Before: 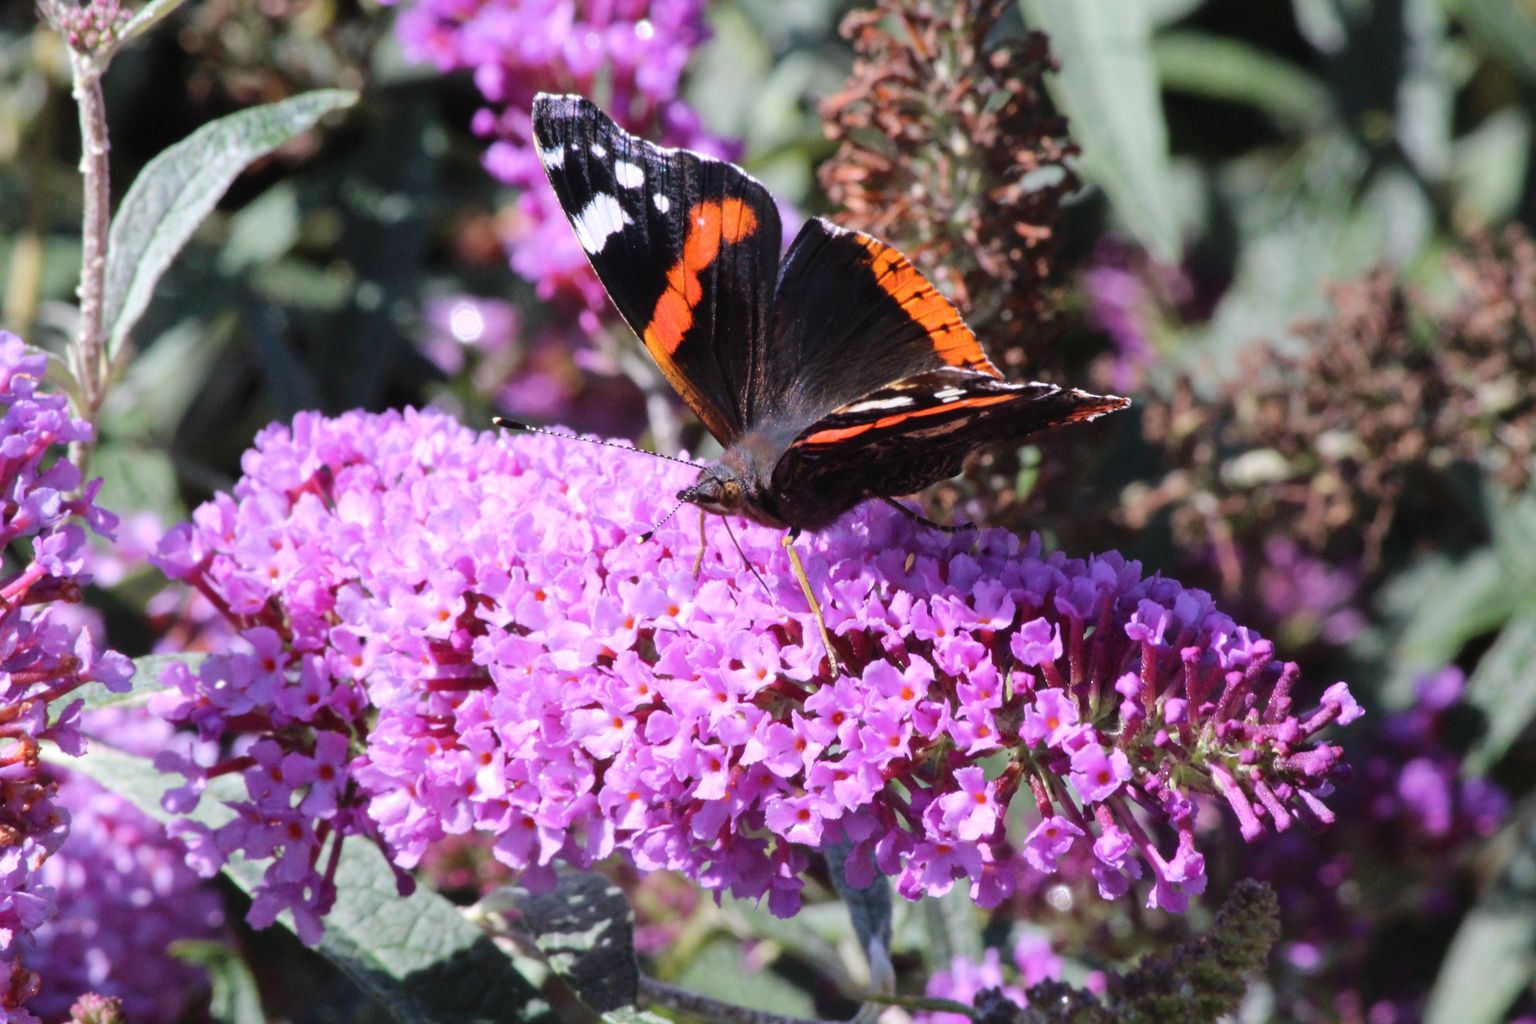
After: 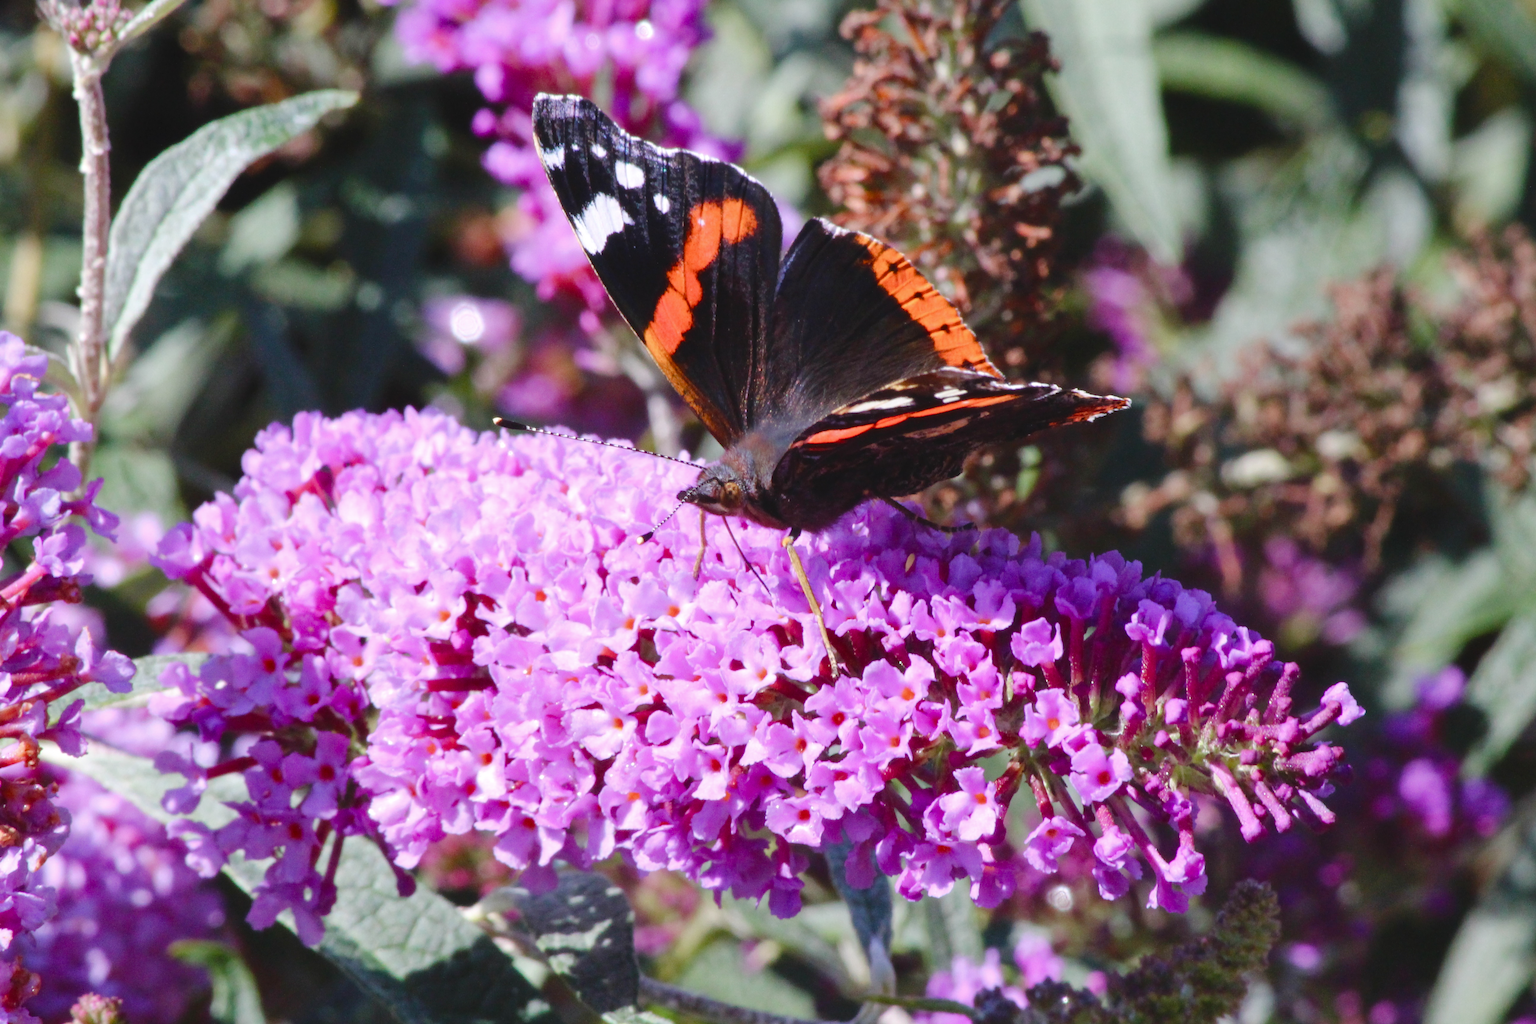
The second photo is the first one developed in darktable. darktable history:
color balance rgb: global offset › luminance 0.467%, global offset › hue 168.47°, perceptual saturation grading › global saturation 20%, perceptual saturation grading › highlights -50.505%, perceptual saturation grading › shadows 30.783%, global vibrance 20%
